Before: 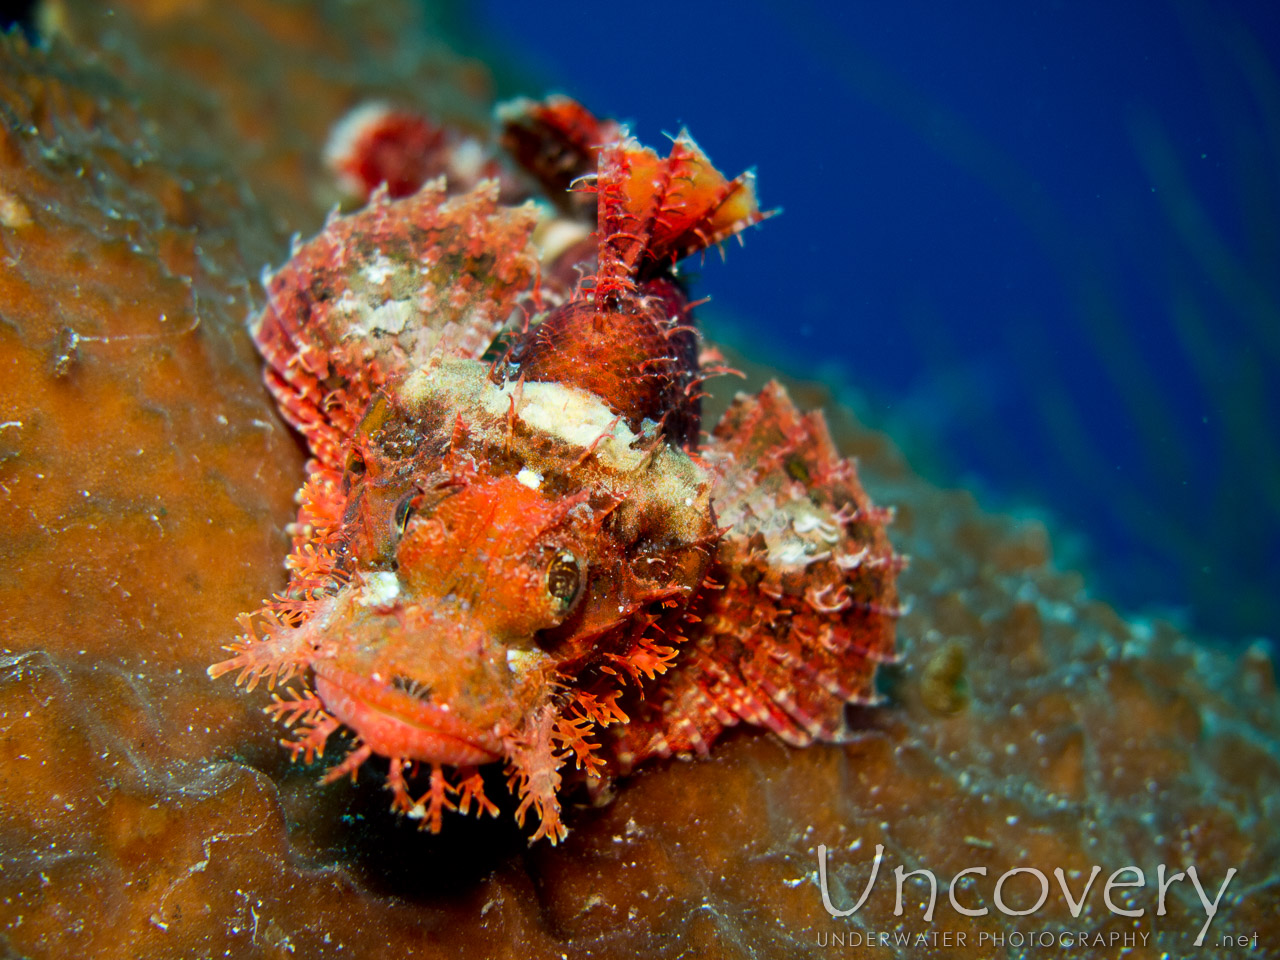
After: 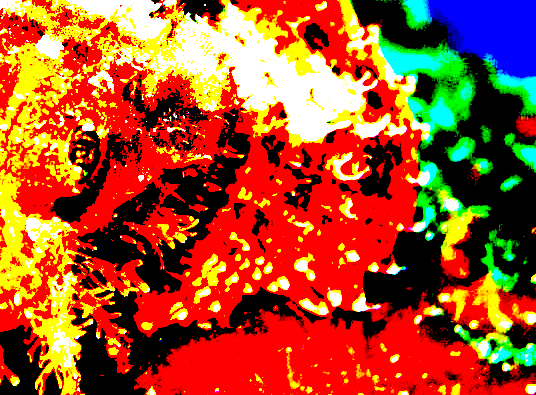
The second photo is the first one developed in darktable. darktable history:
crop: left 37.548%, top 44.919%, right 20.575%, bottom 13.848%
exposure: black level correction 0.099, exposure 3.087 EV, compensate highlight preservation false
